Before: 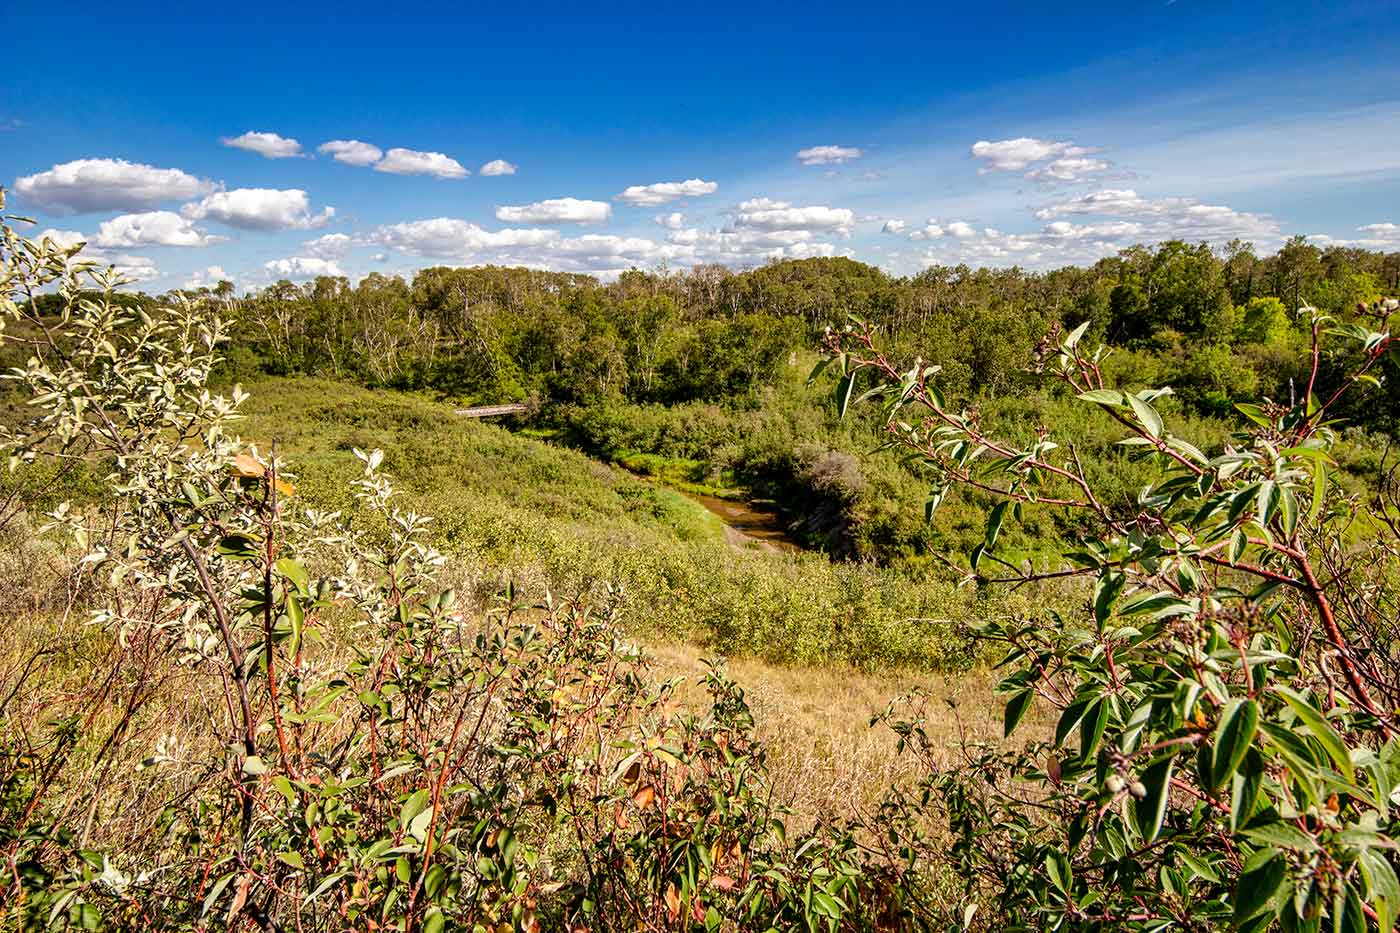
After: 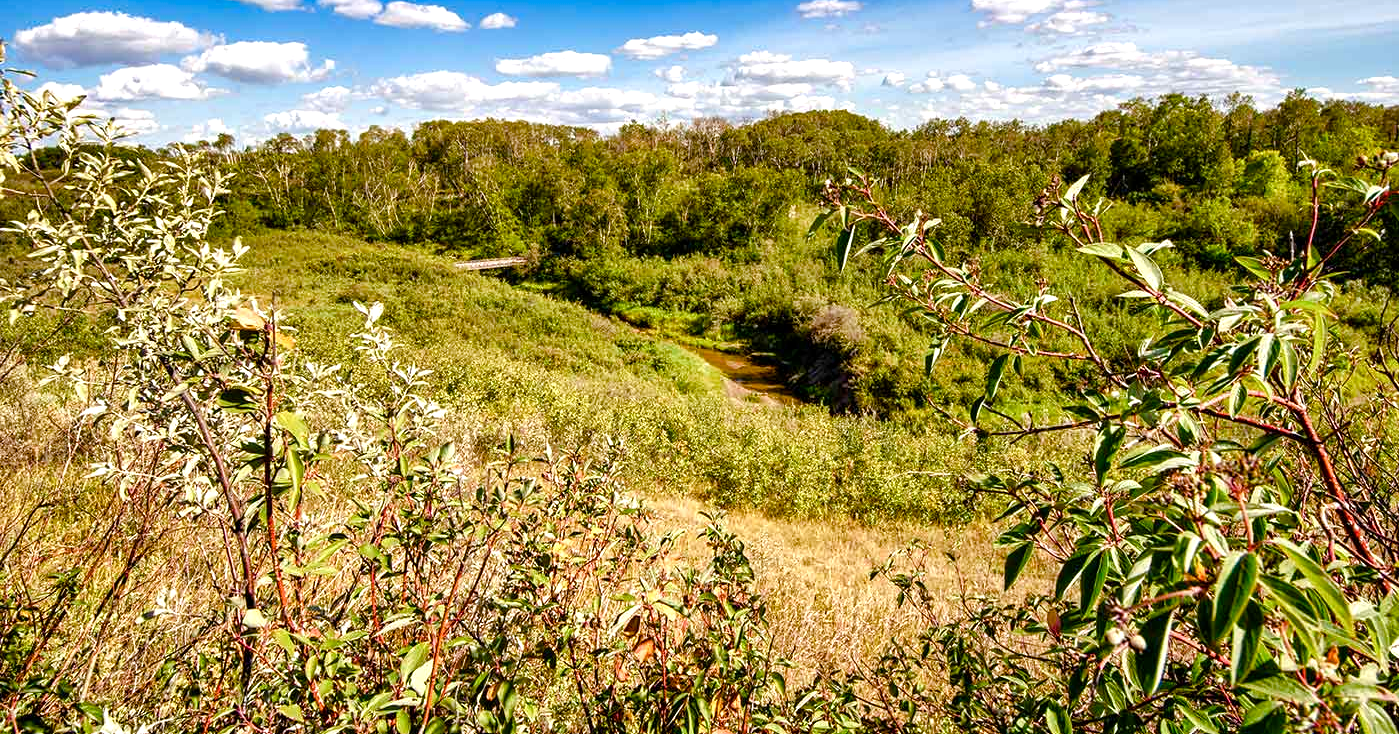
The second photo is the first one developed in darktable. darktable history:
crop and rotate: top 15.774%, bottom 5.506%
color balance rgb: perceptual saturation grading › global saturation 25%, perceptual saturation grading › highlights -50%, perceptual saturation grading › shadows 30%, perceptual brilliance grading › global brilliance 12%, global vibrance 20%
